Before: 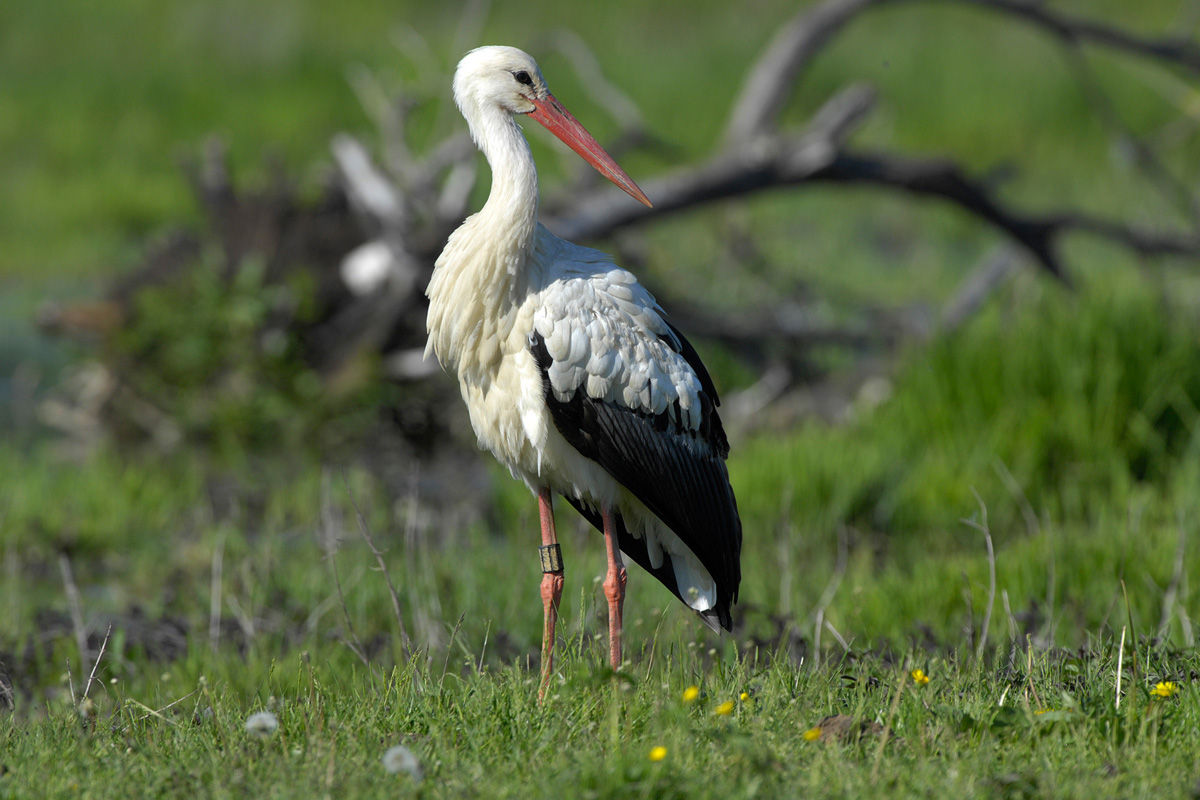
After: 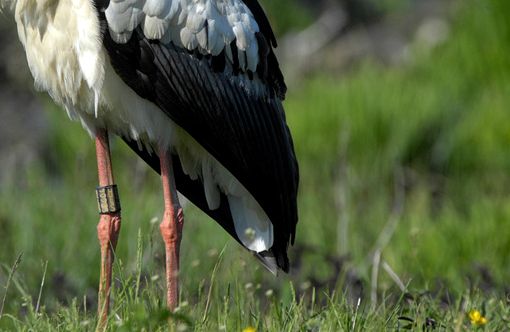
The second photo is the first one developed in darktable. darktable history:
local contrast: highlights 101%, shadows 98%, detail 119%, midtone range 0.2
shadows and highlights: shadows 12.27, white point adjustment 1.12, highlights color adjustment 0.031%, soften with gaussian
crop: left 36.919%, top 44.93%, right 20.563%, bottom 13.464%
